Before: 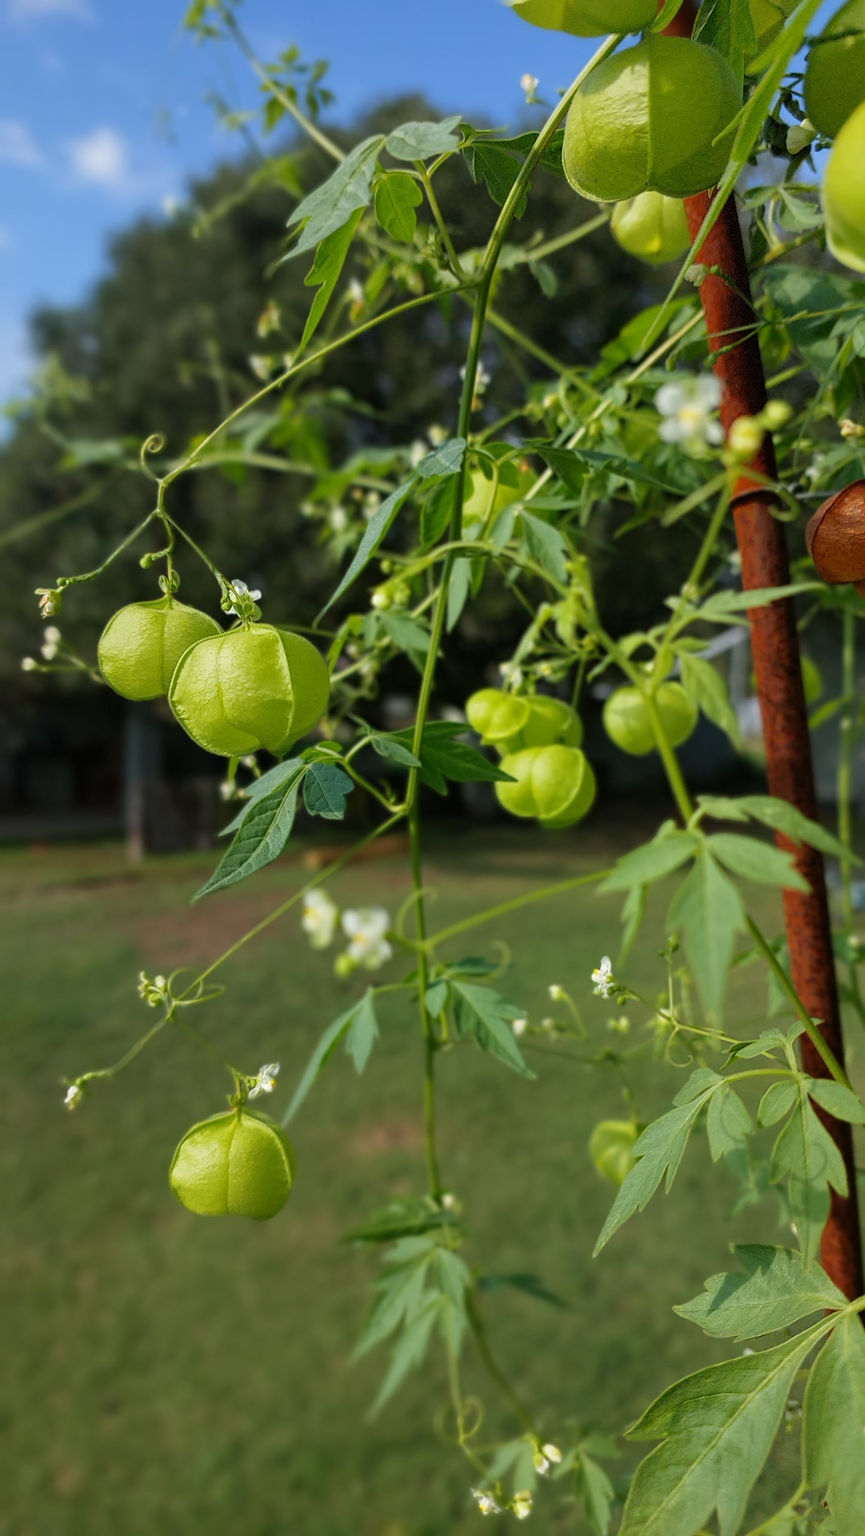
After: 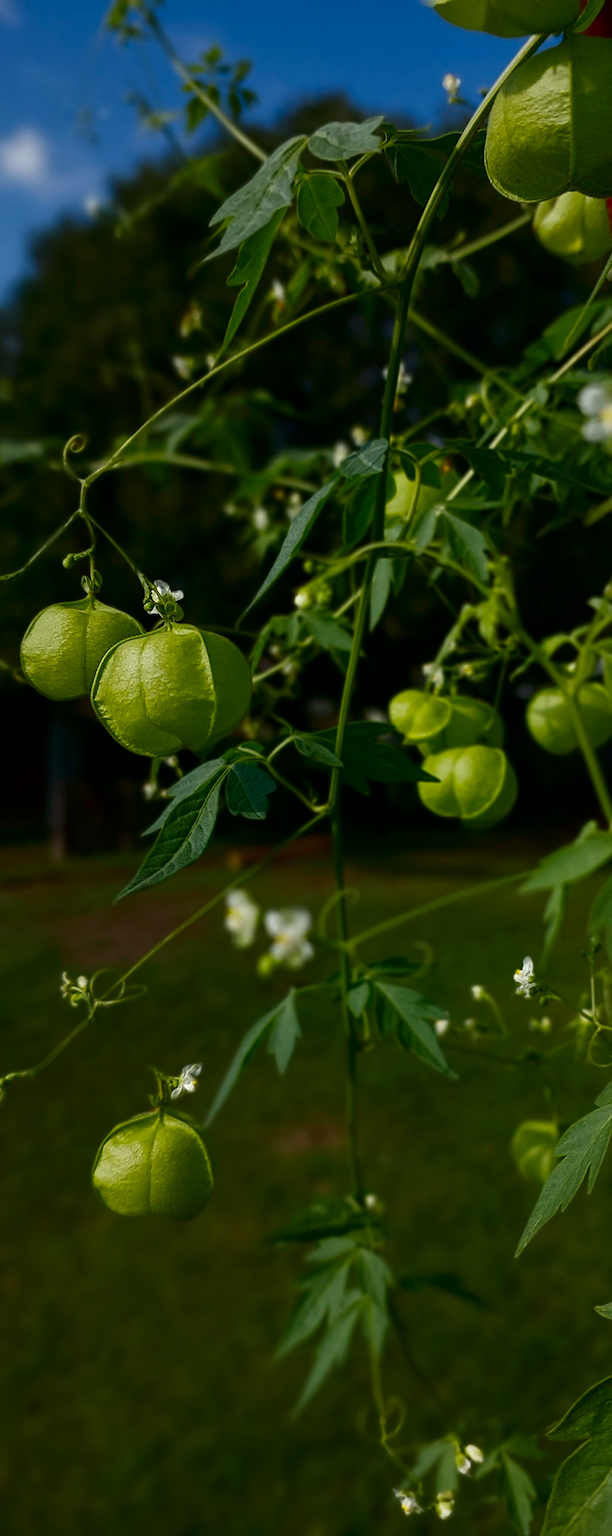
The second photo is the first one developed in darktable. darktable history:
crop and rotate: left 9.061%, right 20.142%
contrast brightness saturation: brightness -0.52
